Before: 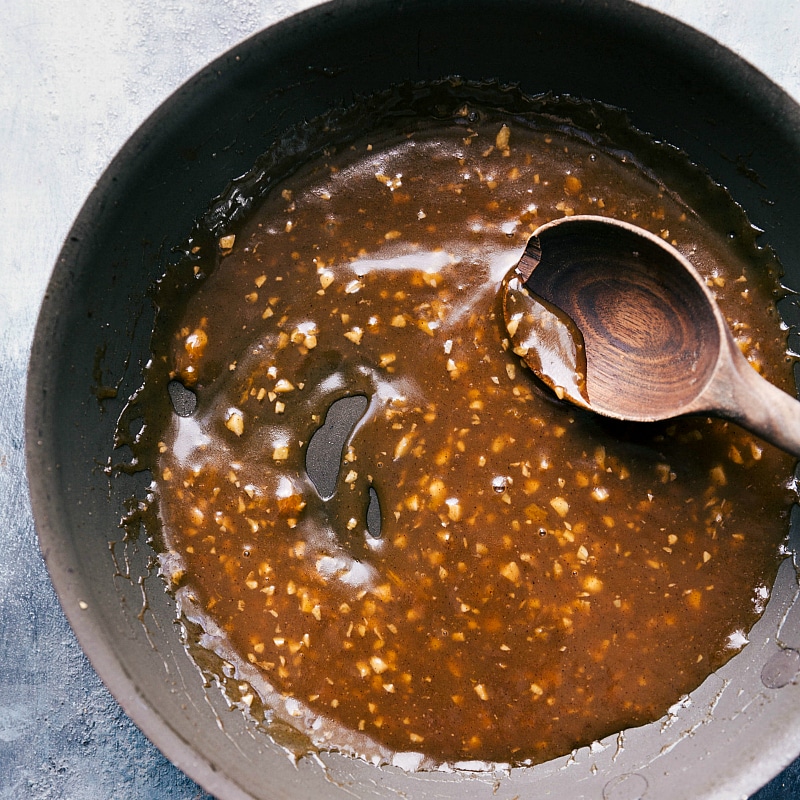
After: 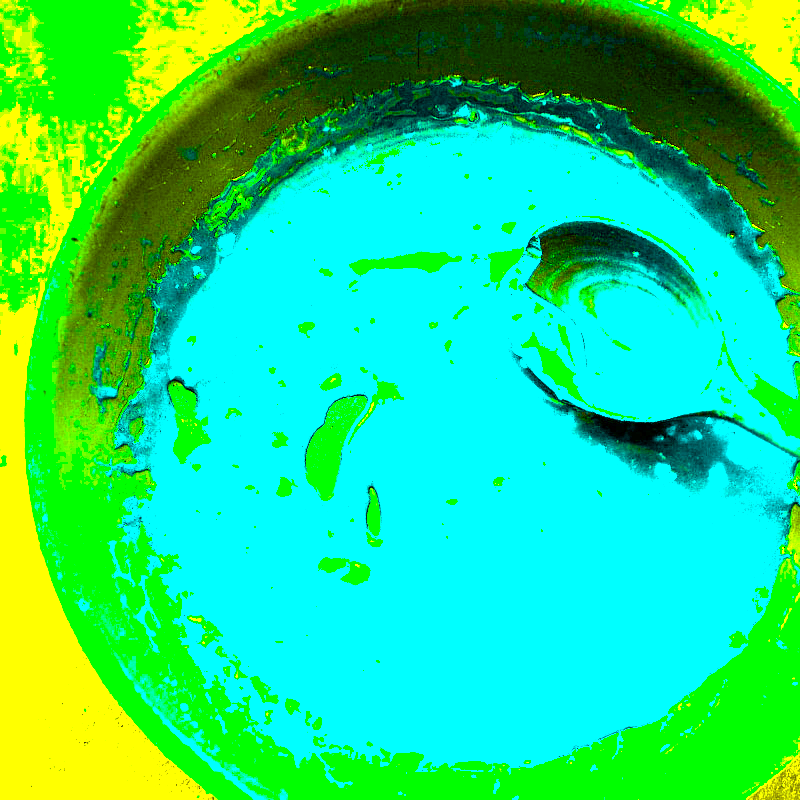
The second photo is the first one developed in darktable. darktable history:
color balance rgb: hue shift 180°, global vibrance 50%, contrast 0.32%
white balance: red 8, blue 8
